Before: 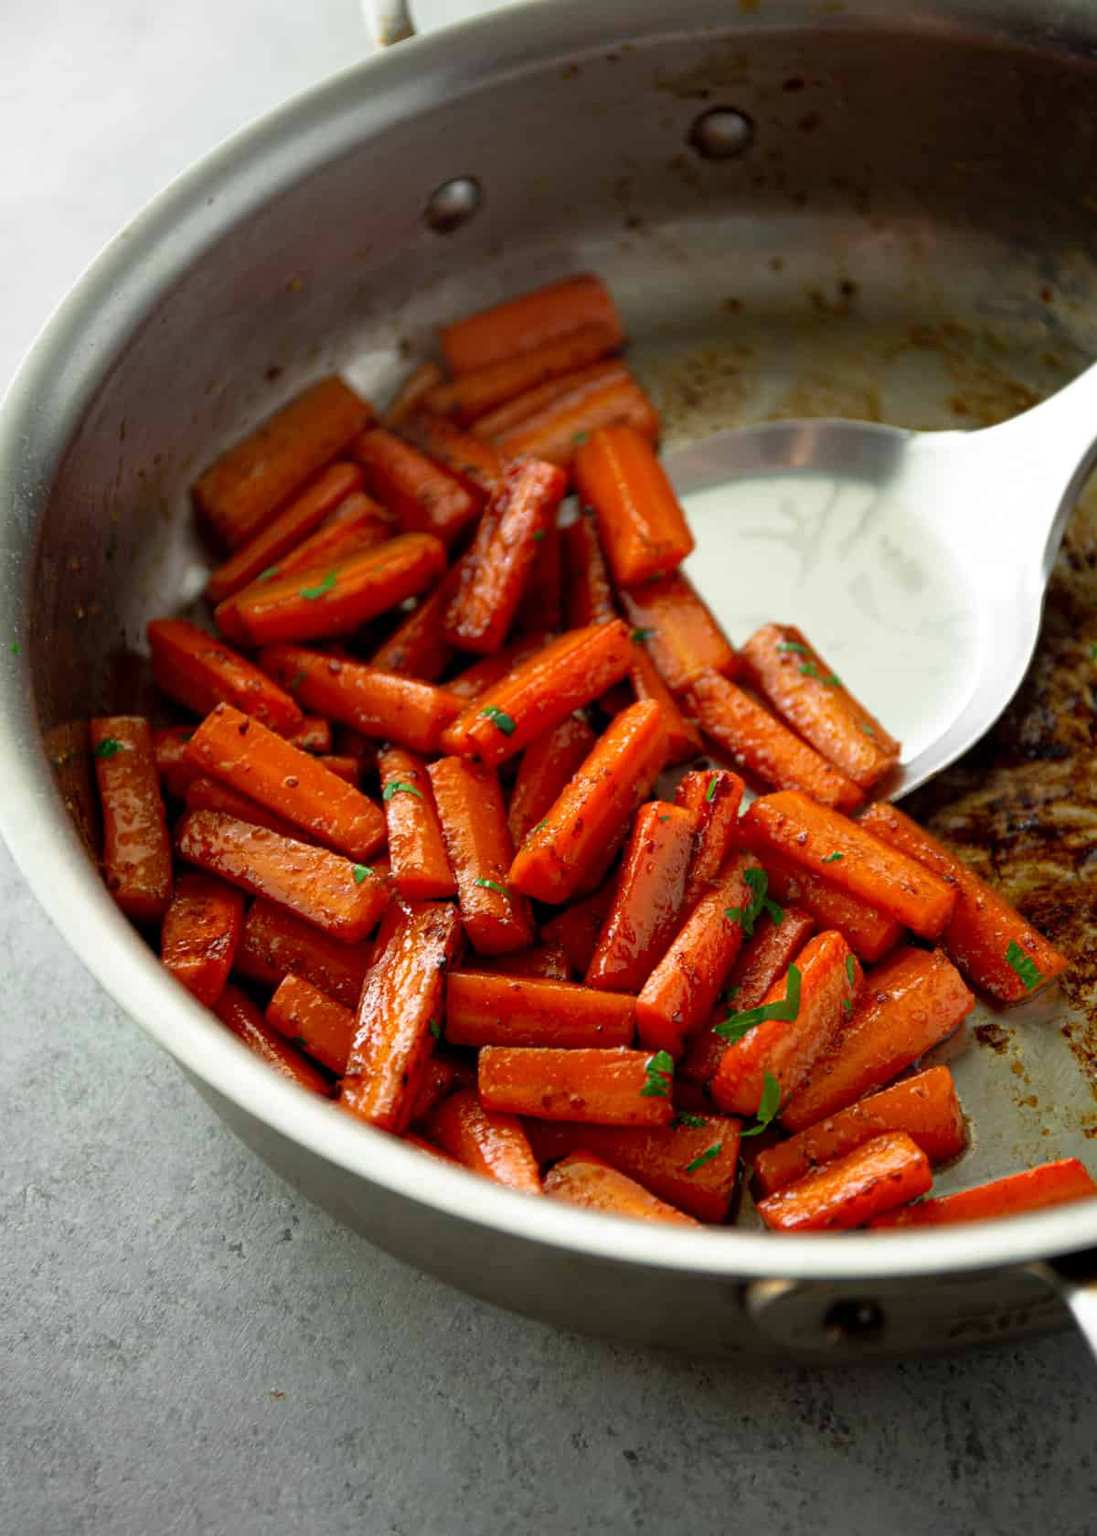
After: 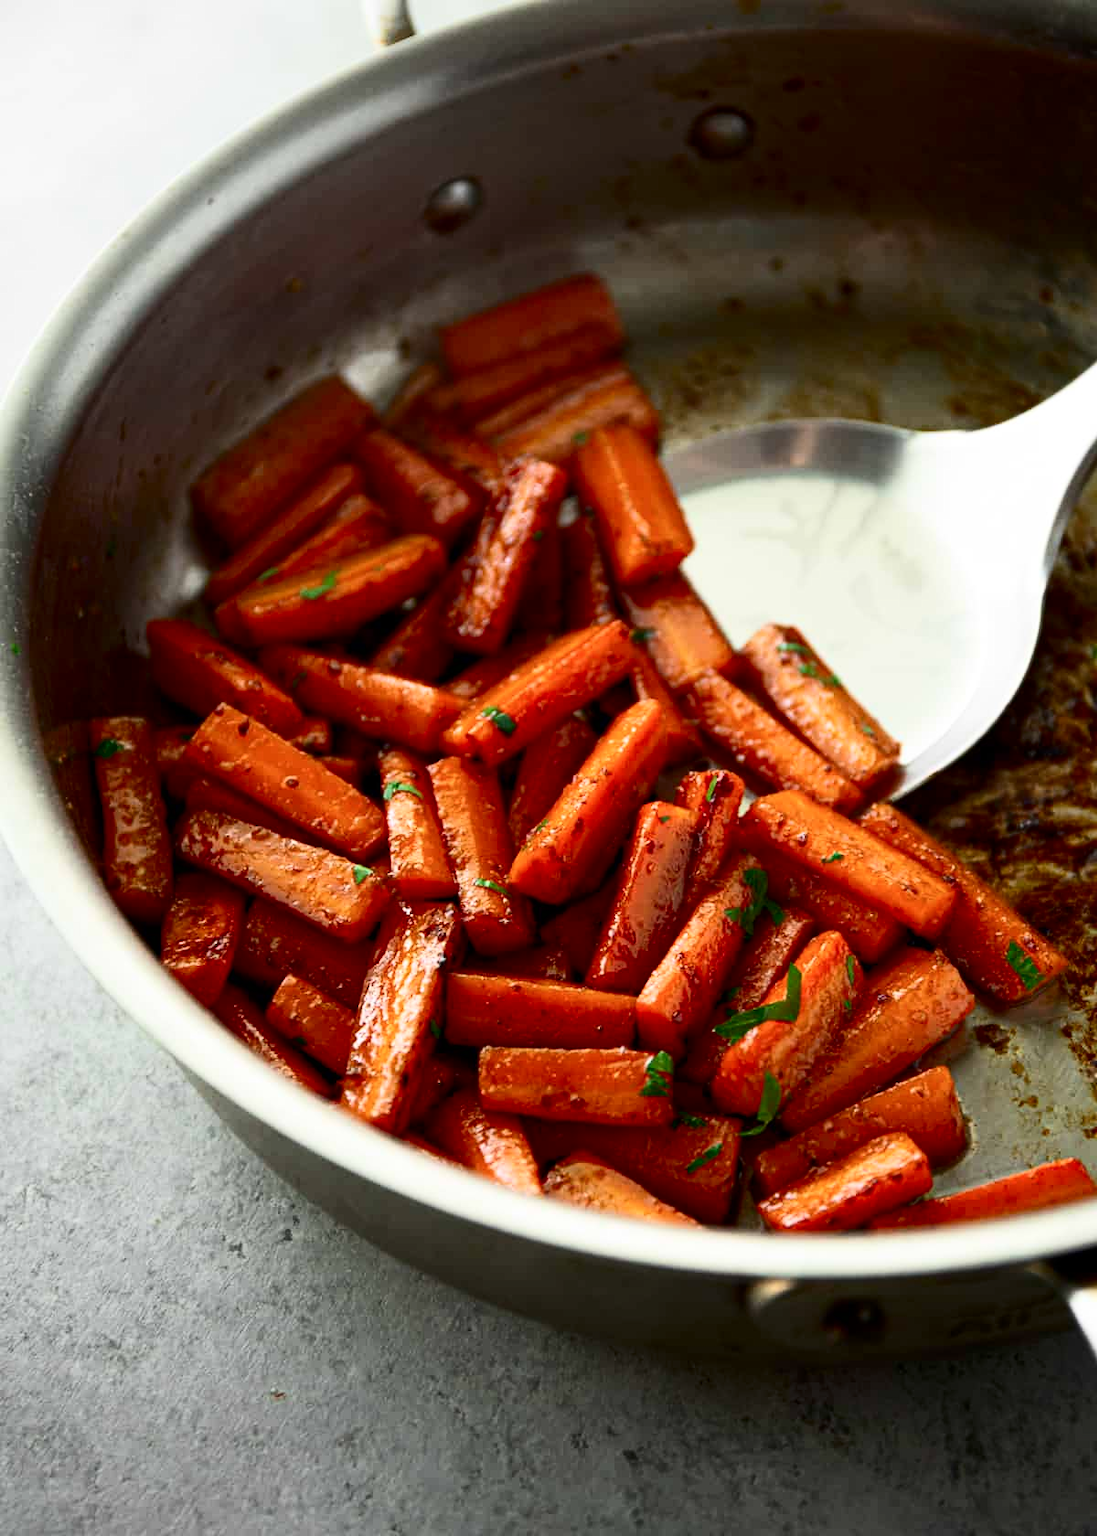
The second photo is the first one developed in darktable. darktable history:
contrast brightness saturation: contrast 0.29
